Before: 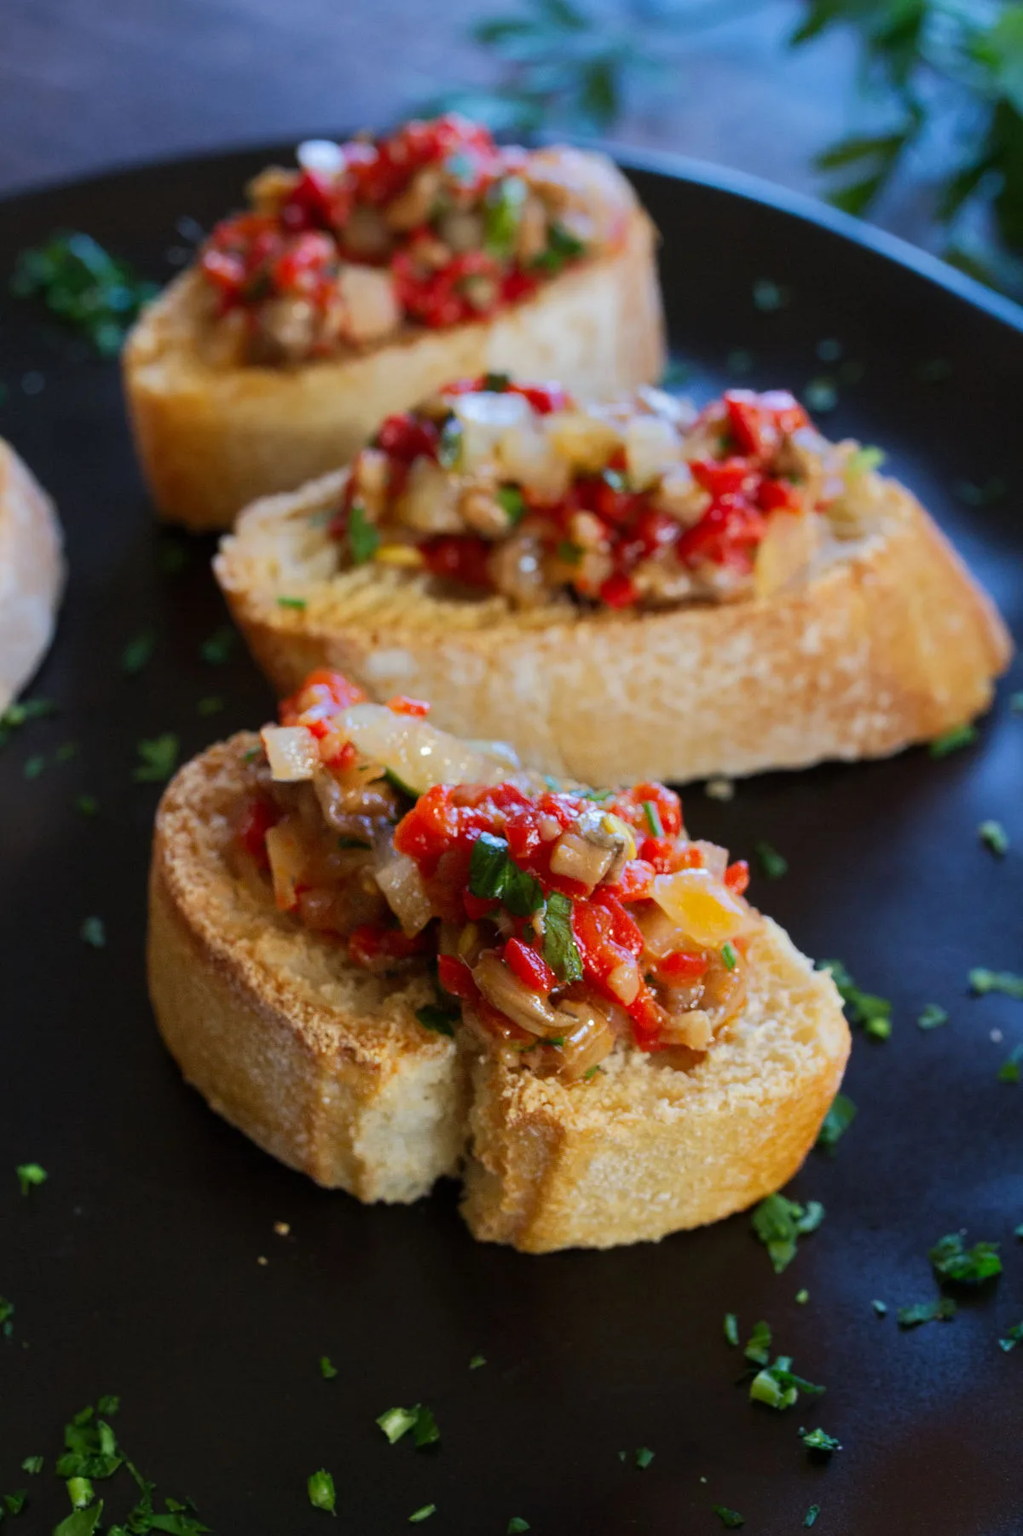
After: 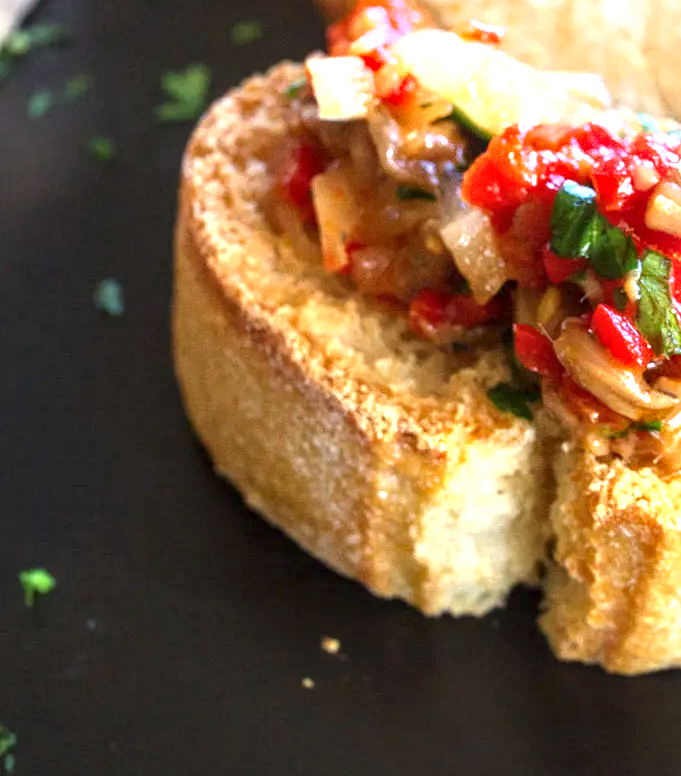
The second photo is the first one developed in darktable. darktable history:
crop: top 44.222%, right 43.173%, bottom 12.689%
vignetting: fall-off start 99.63%, fall-off radius 65.12%, brightness -0.274, automatic ratio true, unbound false
local contrast: on, module defaults
exposure: black level correction 0, exposure 1.443 EV, compensate exposure bias true, compensate highlight preservation false
